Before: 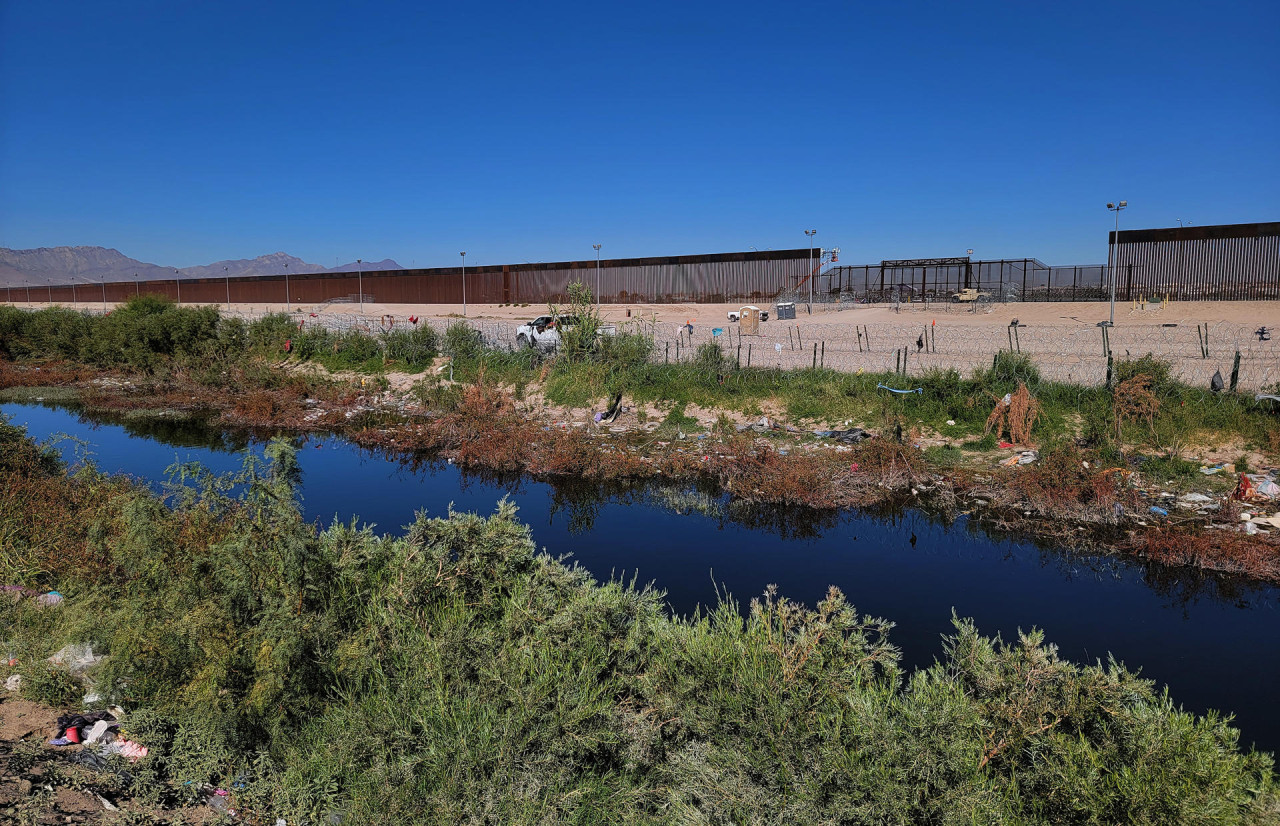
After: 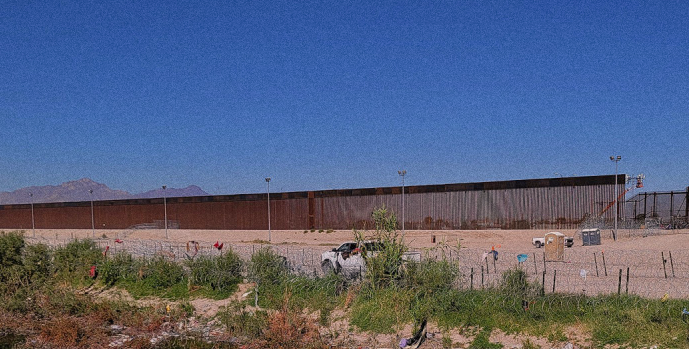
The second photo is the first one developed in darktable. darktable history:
crop: left 15.306%, top 9.065%, right 30.789%, bottom 48.638%
grain: coarseness 0.09 ISO
tone equalizer: -8 EV 0.25 EV, -7 EV 0.417 EV, -6 EV 0.417 EV, -5 EV 0.25 EV, -3 EV -0.25 EV, -2 EV -0.417 EV, -1 EV -0.417 EV, +0 EV -0.25 EV, edges refinement/feathering 500, mask exposure compensation -1.57 EV, preserve details guided filter
color correction: highlights a* 7.34, highlights b* 4.37
